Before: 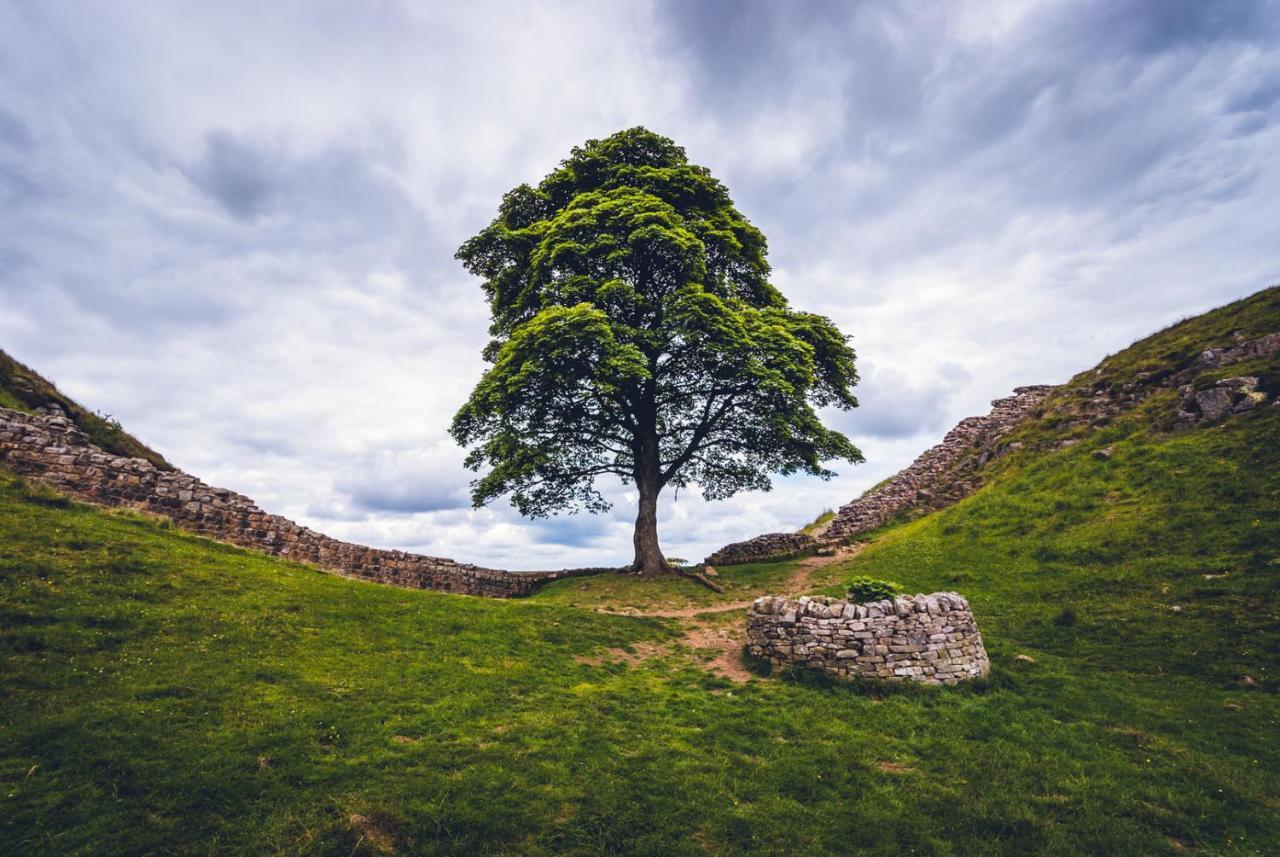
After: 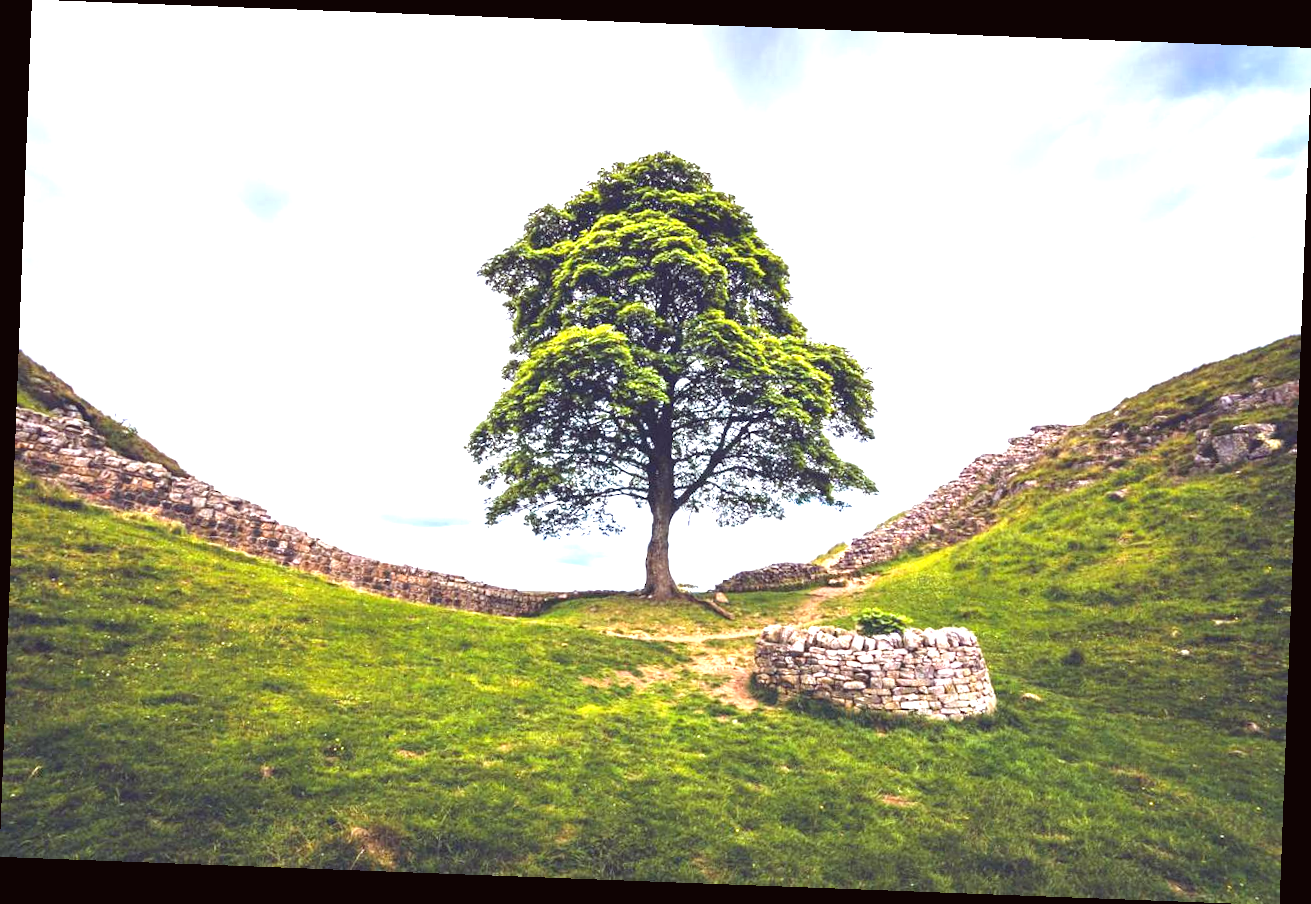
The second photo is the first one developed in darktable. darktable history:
color balance: mode lift, gamma, gain (sRGB), lift [1, 1.049, 1, 1]
exposure: black level correction 0, exposure 1.675 EV, compensate exposure bias true, compensate highlight preservation false
rotate and perspective: rotation 2.17°, automatic cropping off
